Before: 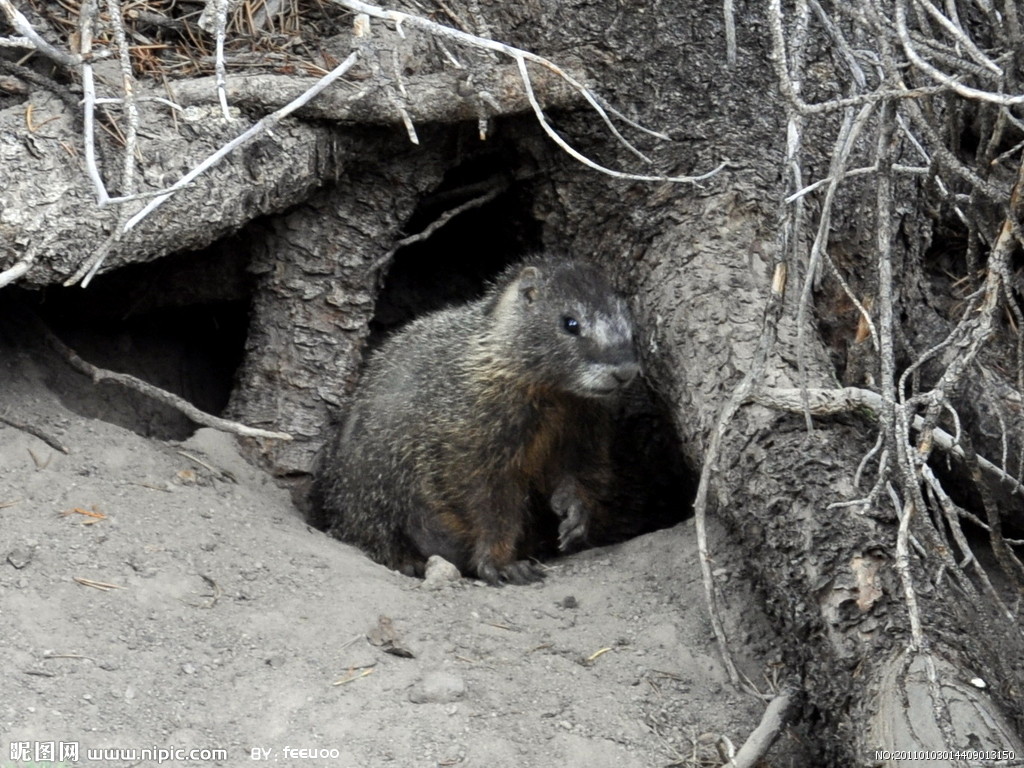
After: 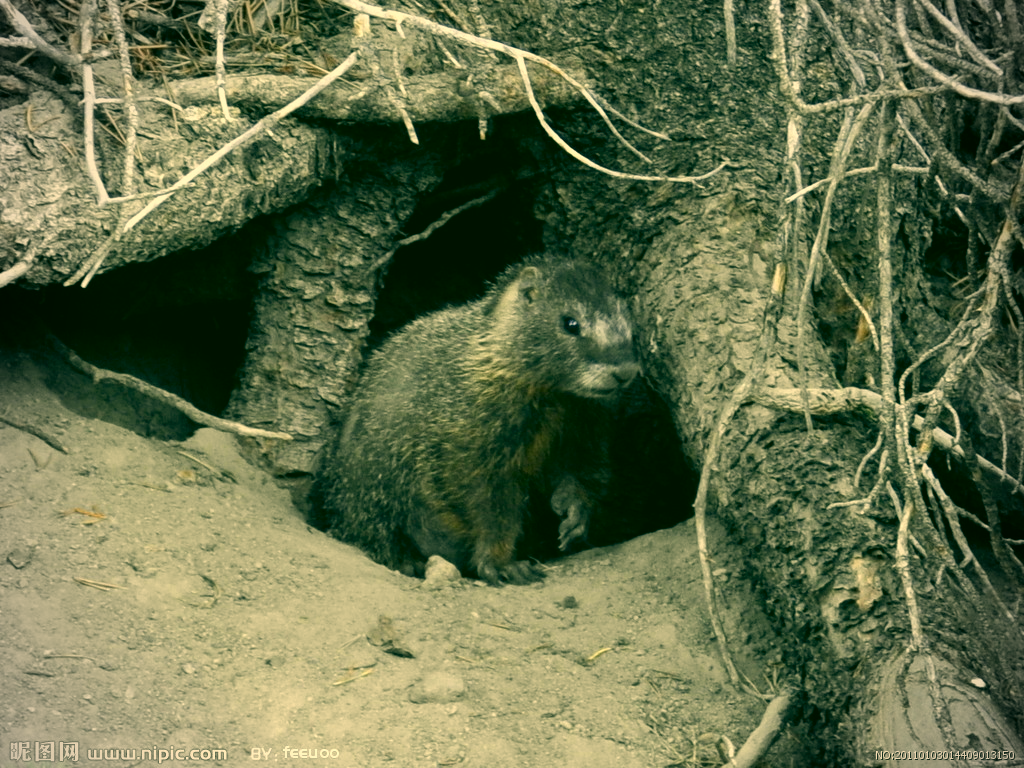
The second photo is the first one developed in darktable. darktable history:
vignetting: fall-off start 79.68%
color correction: highlights a* 5.66, highlights b* 33.05, shadows a* -25.78, shadows b* 3.9
